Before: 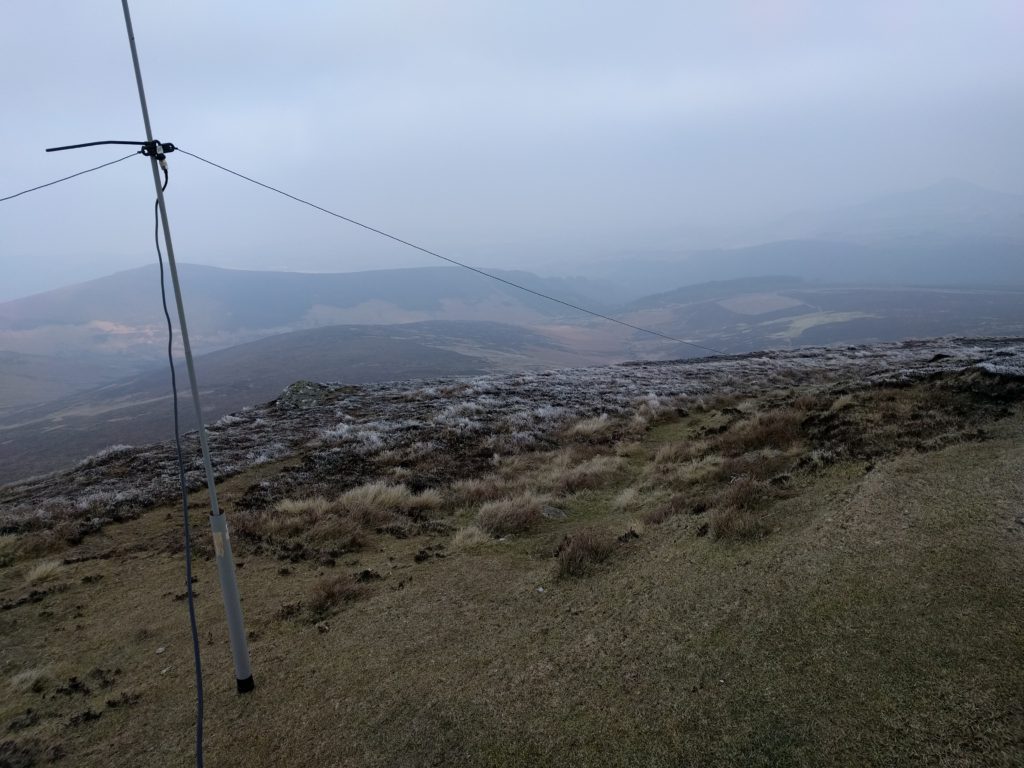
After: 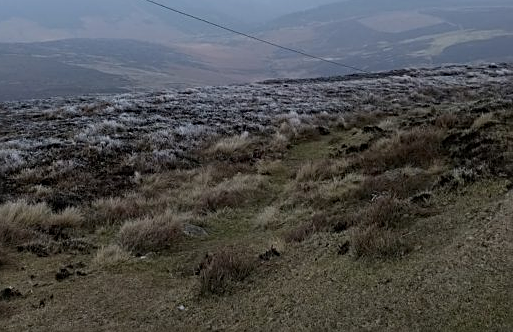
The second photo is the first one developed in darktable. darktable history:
tone equalizer: on, module defaults
sharpen: on, module defaults
crop: left 35.124%, top 36.766%, right 14.741%, bottom 19.959%
